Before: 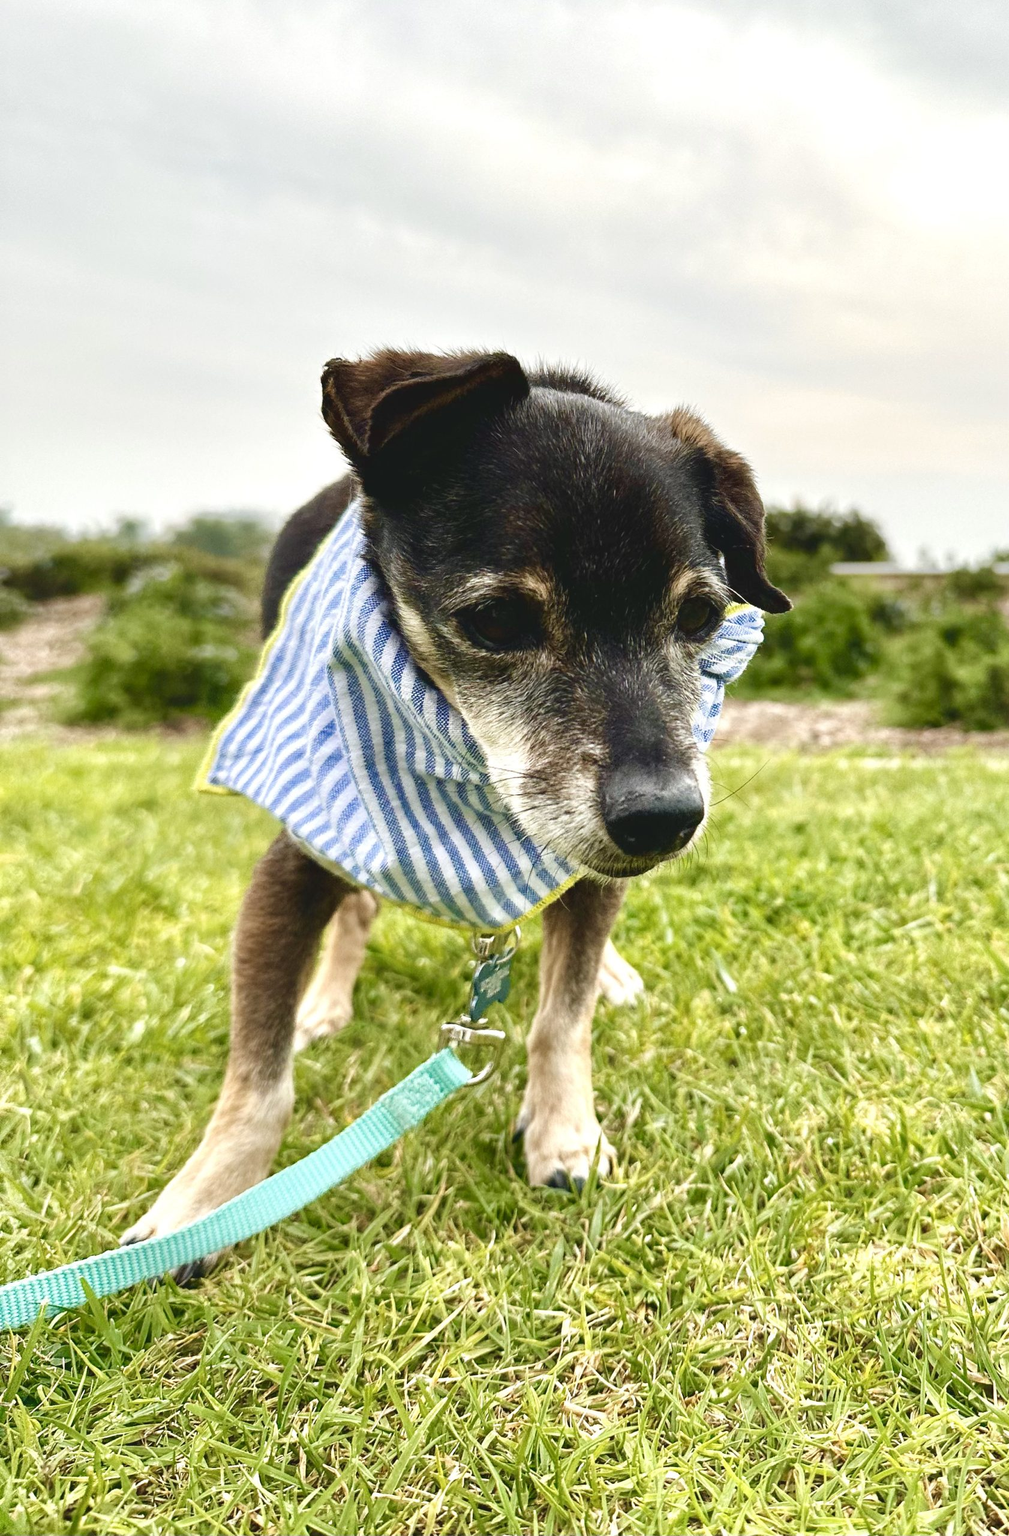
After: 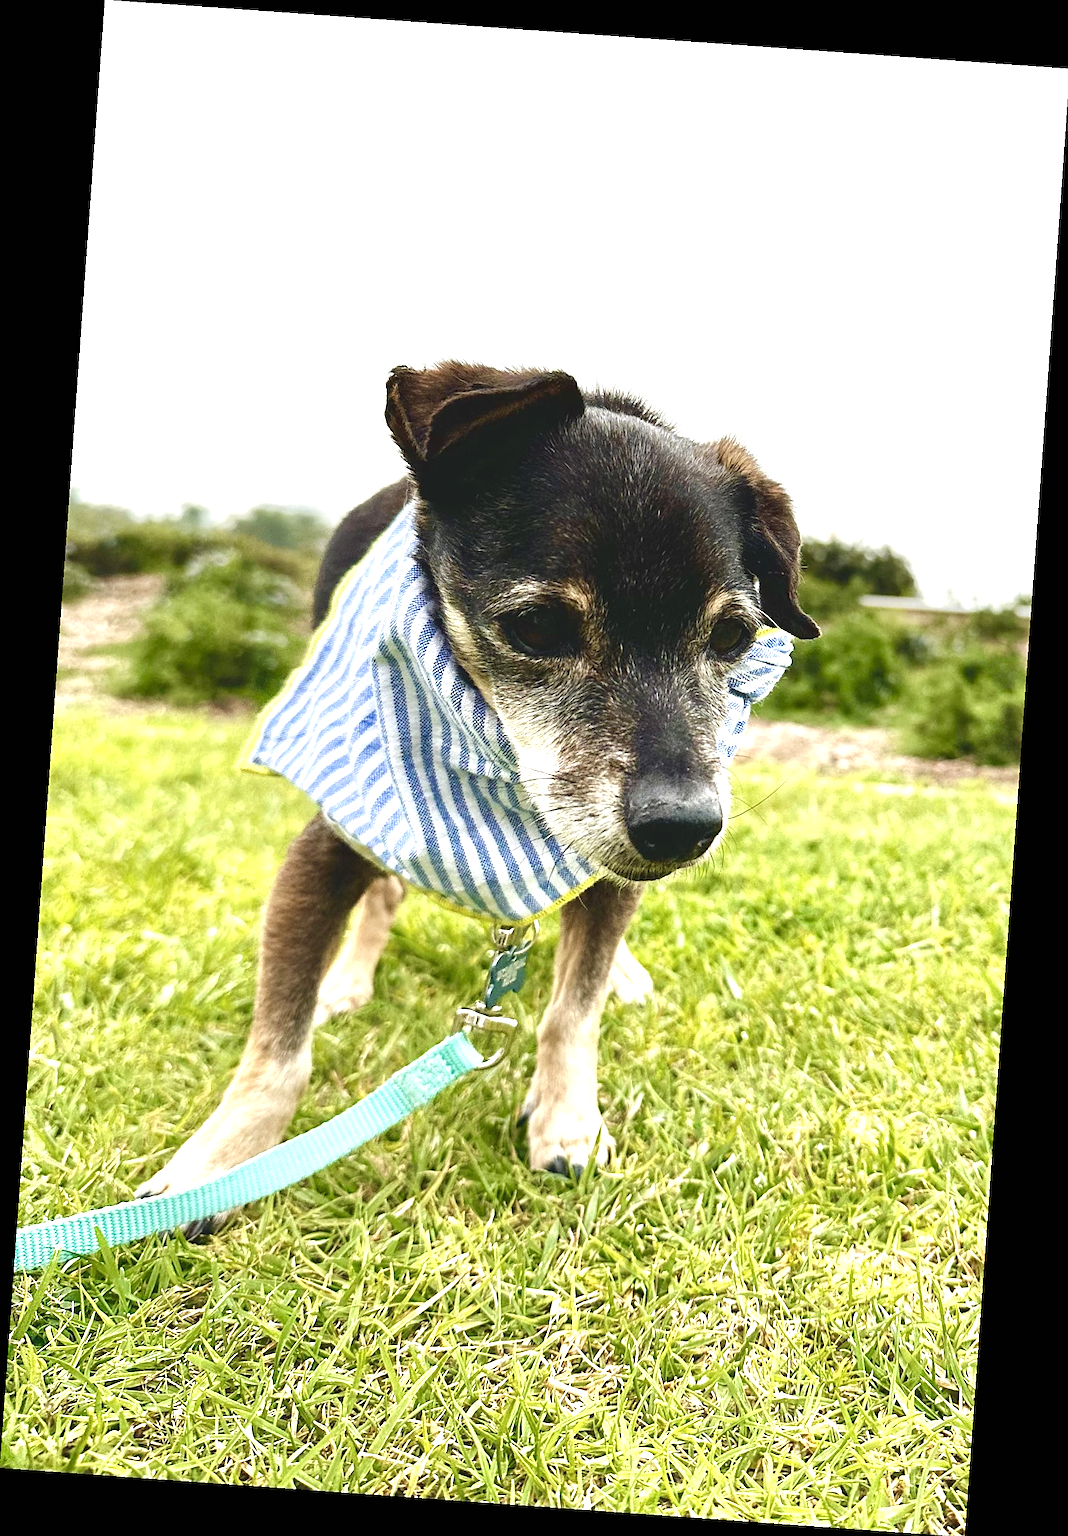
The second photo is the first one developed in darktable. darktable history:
sharpen: on, module defaults
rotate and perspective: rotation 4.1°, automatic cropping off
exposure: black level correction 0, exposure 0.5 EV, compensate exposure bias true, compensate highlight preservation false
